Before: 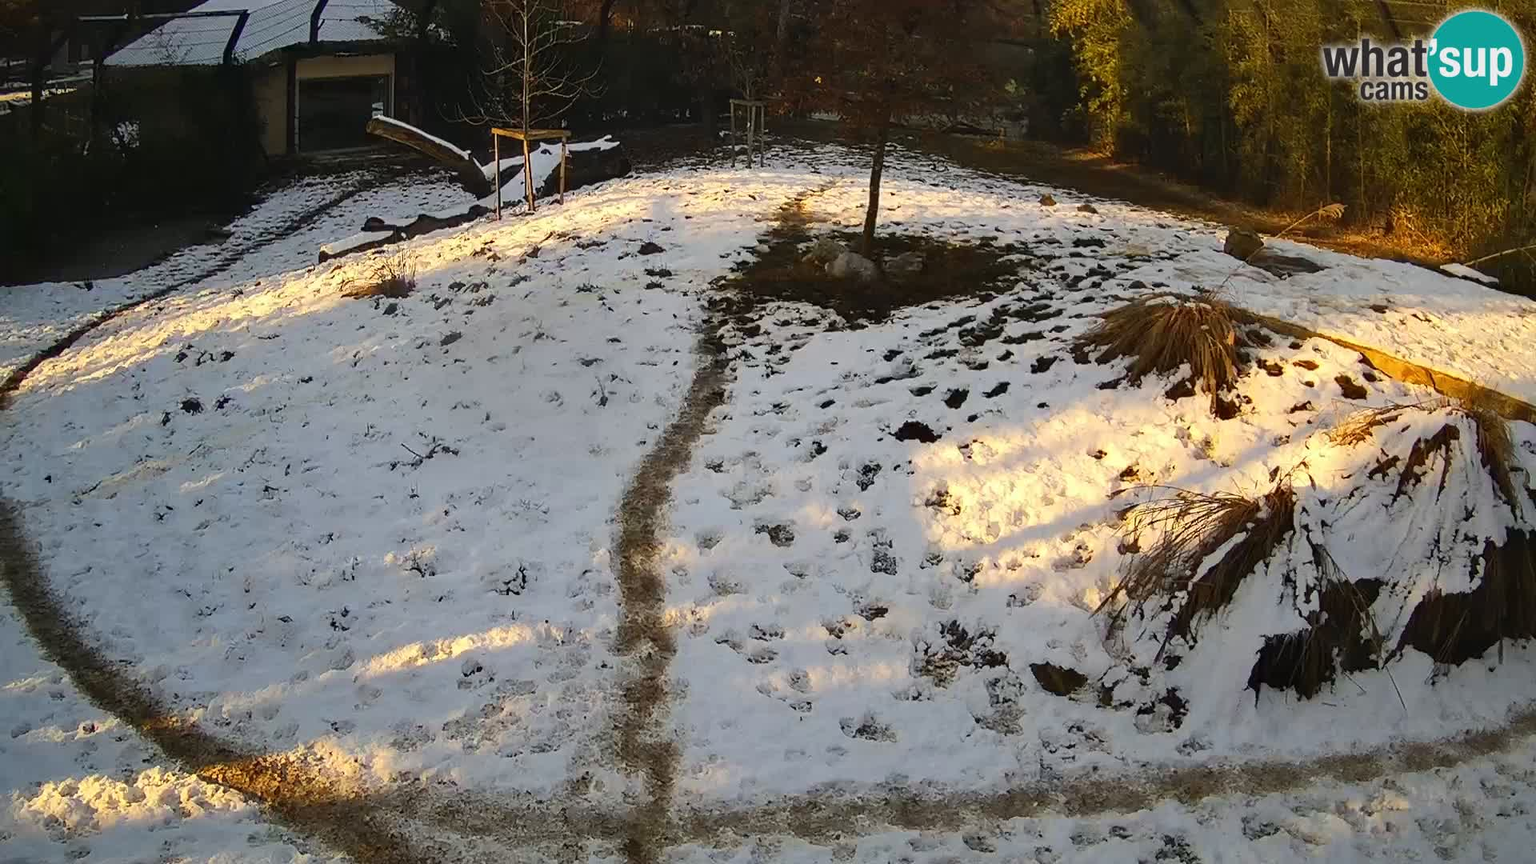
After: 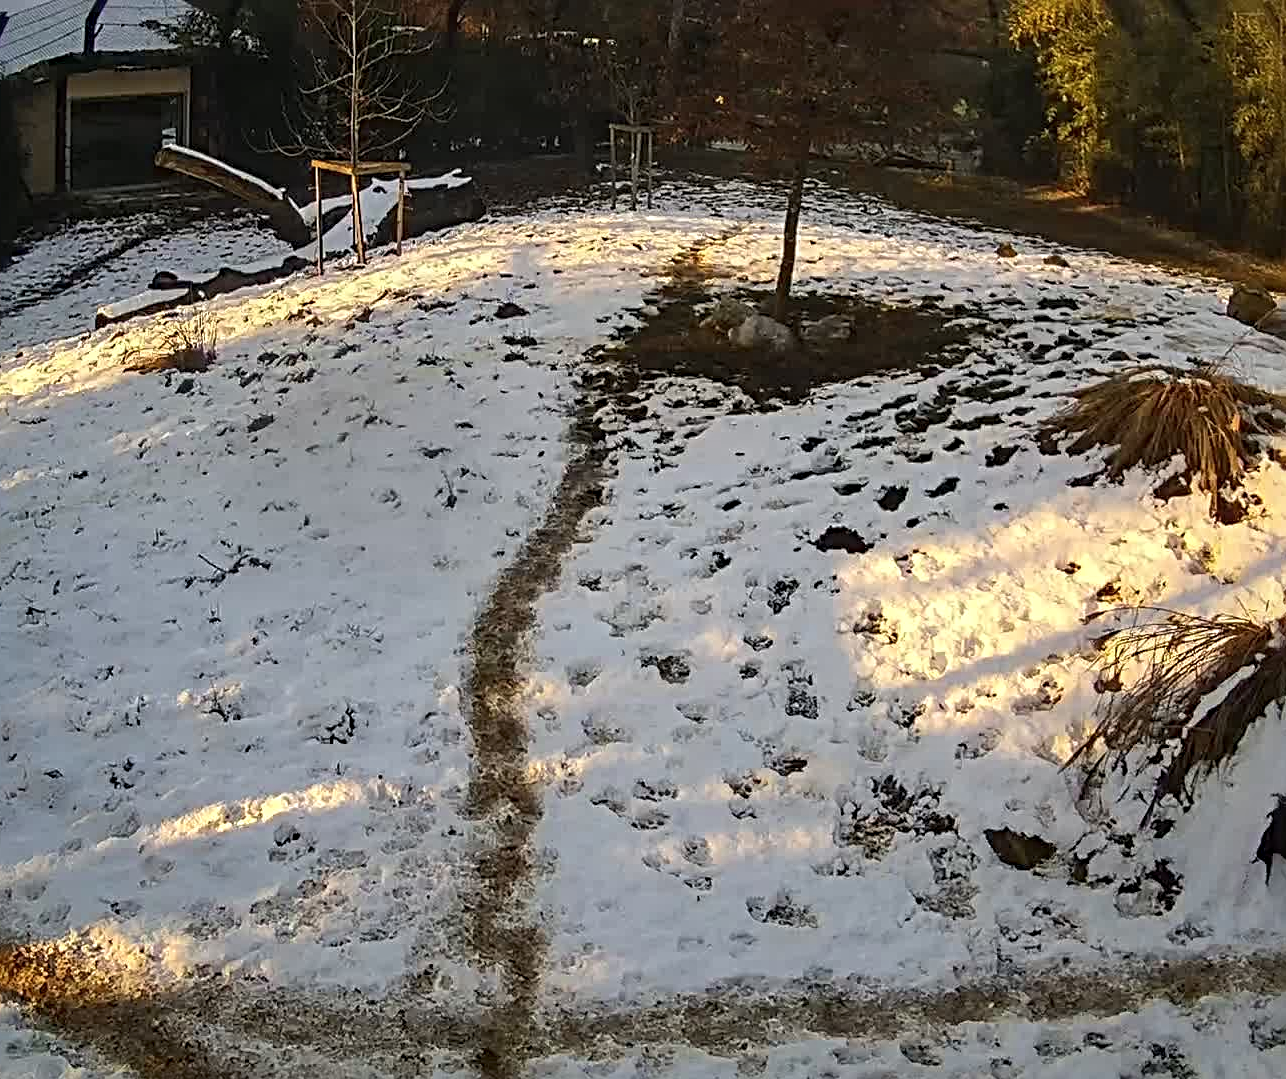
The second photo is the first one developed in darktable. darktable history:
local contrast: on, module defaults
crop and rotate: left 15.792%, right 17.211%
sharpen: radius 4.852
